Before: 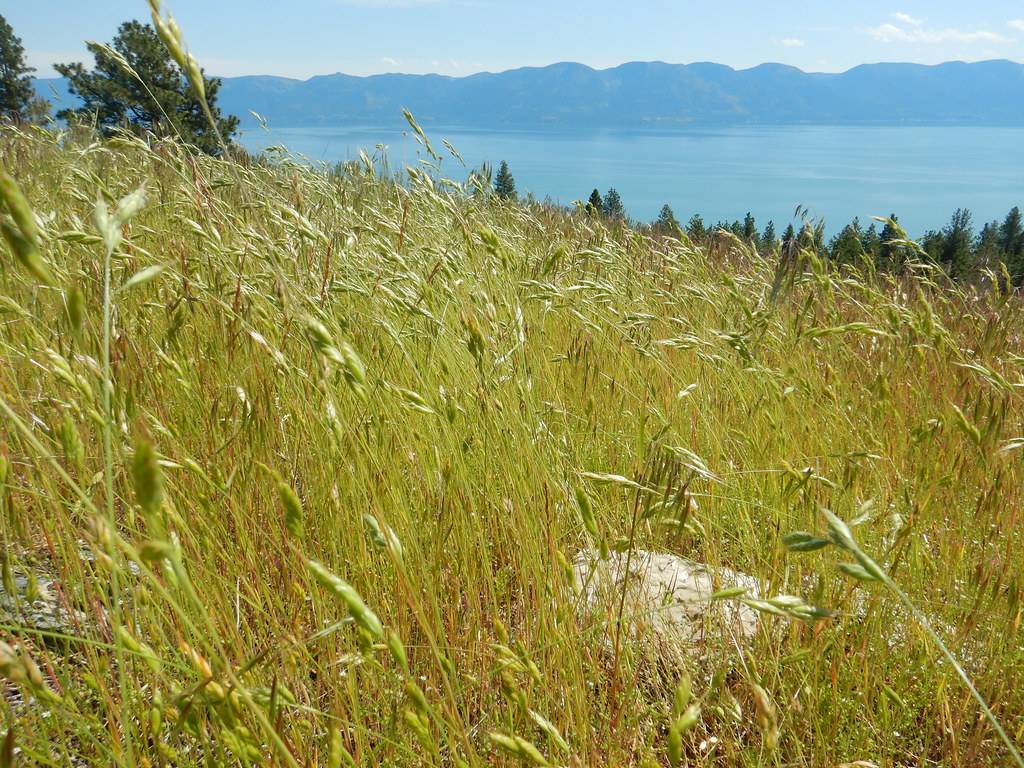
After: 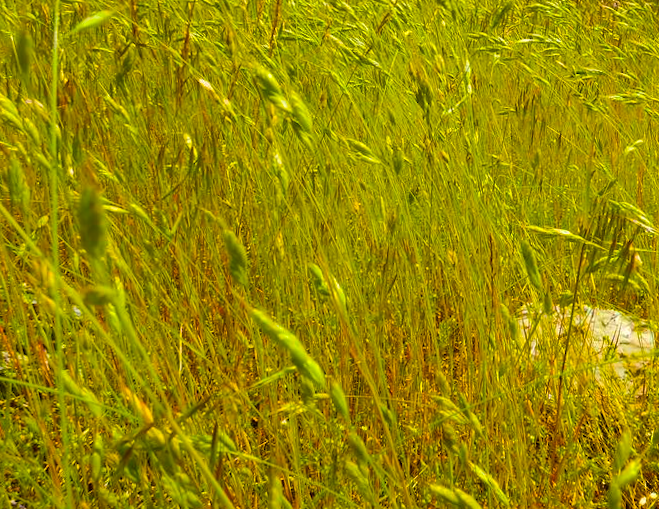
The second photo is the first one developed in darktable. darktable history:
color balance rgb: power › hue 62.61°, linear chroma grading › shadows 16.833%, linear chroma grading › highlights 60.386%, linear chroma grading › global chroma 49.467%, perceptual saturation grading › global saturation 25.029%, global vibrance 20%
crop and rotate: angle -1.14°, left 4.037%, top 31.852%, right 29.849%
